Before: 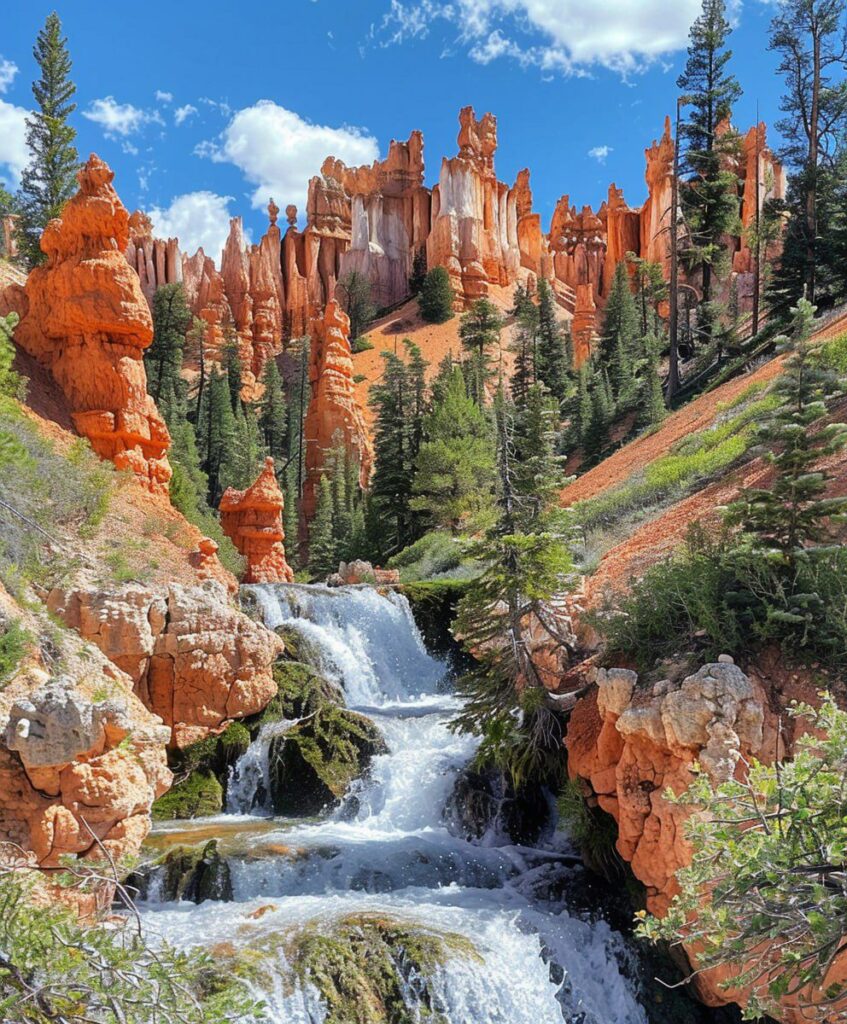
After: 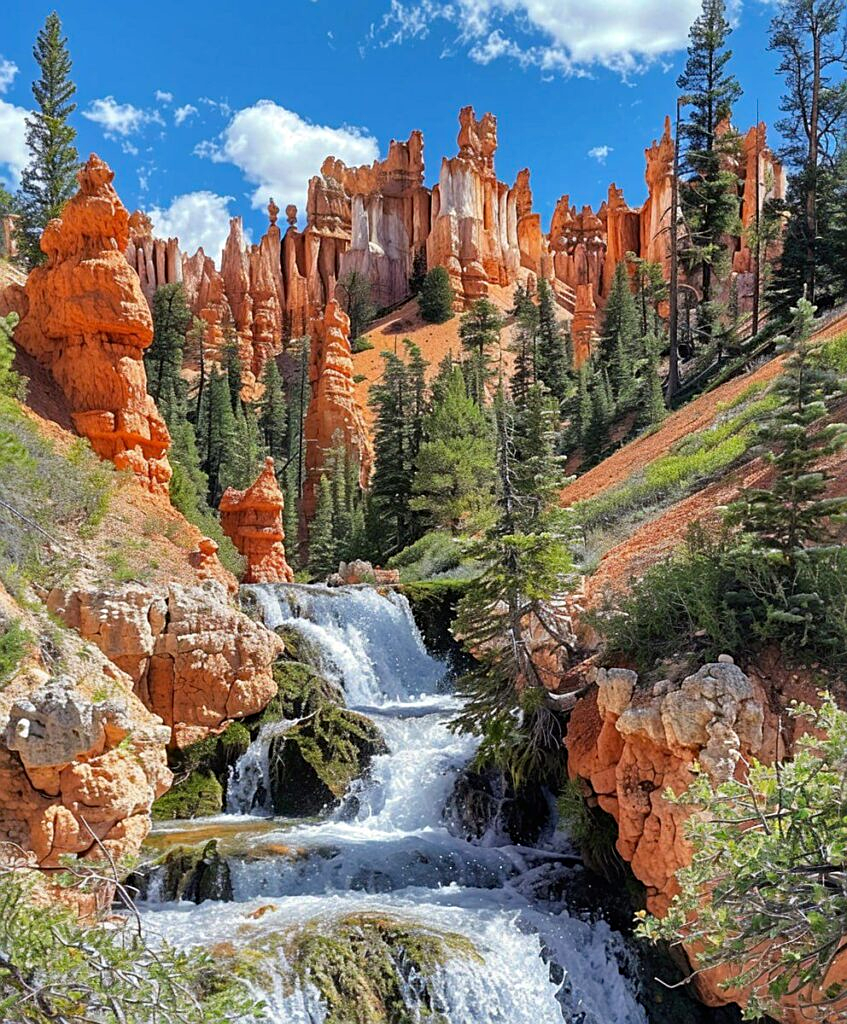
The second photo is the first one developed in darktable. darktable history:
haze removal: compatibility mode true, adaptive false
sharpen: radius 2.529, amount 0.323
exposure: compensate highlight preservation false
